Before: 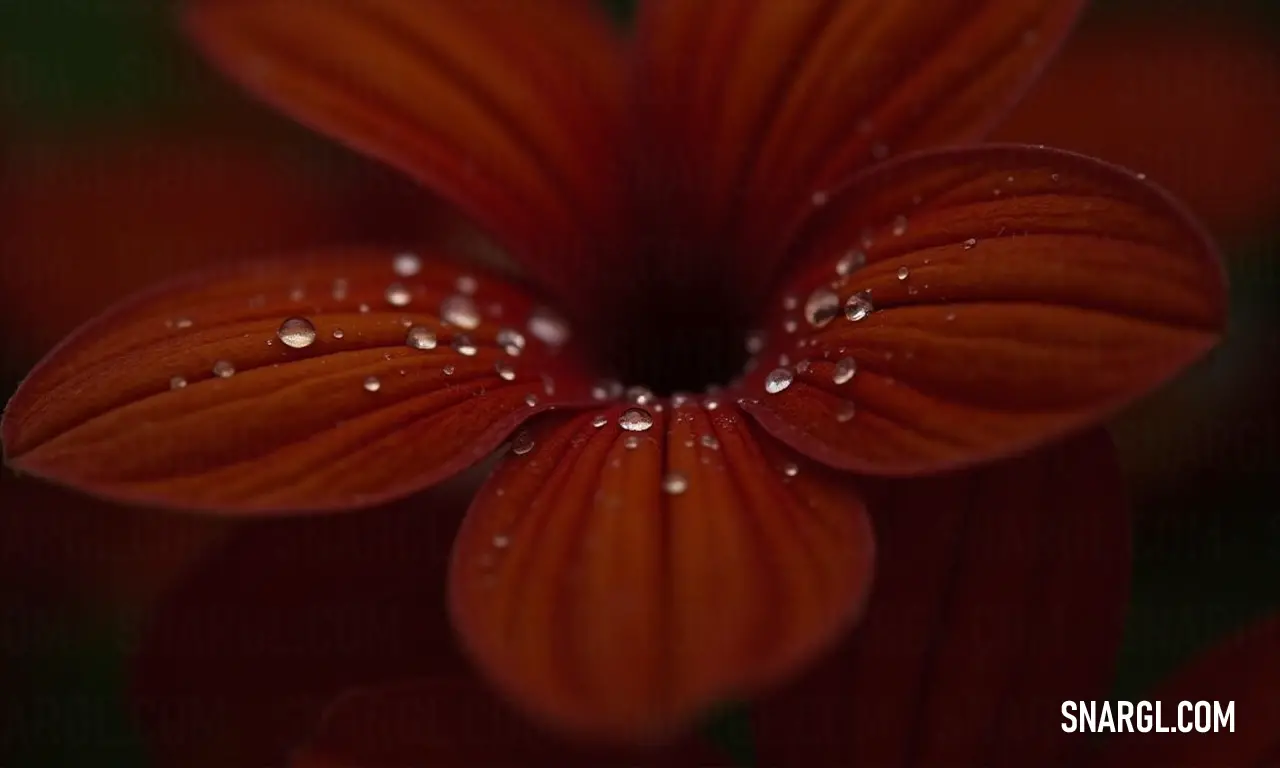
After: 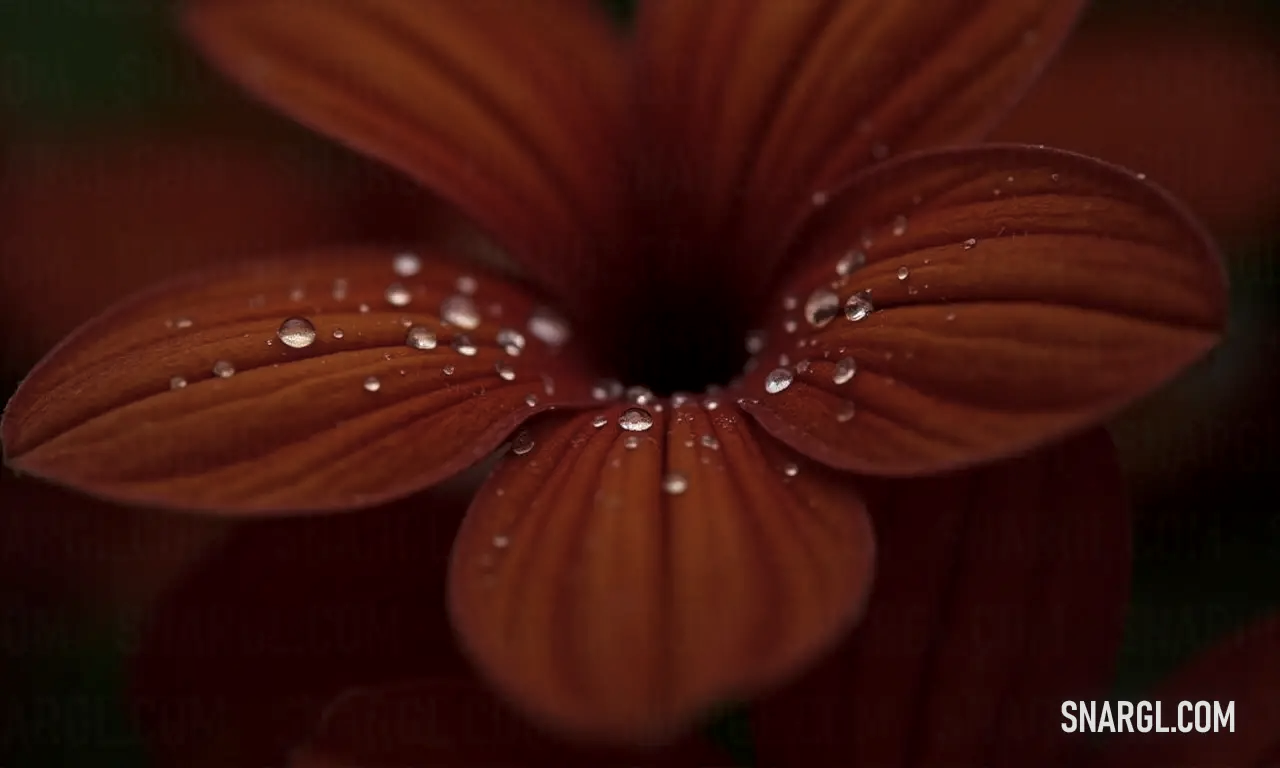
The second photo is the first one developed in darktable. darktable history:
contrast brightness saturation: saturation -0.17
local contrast: on, module defaults
